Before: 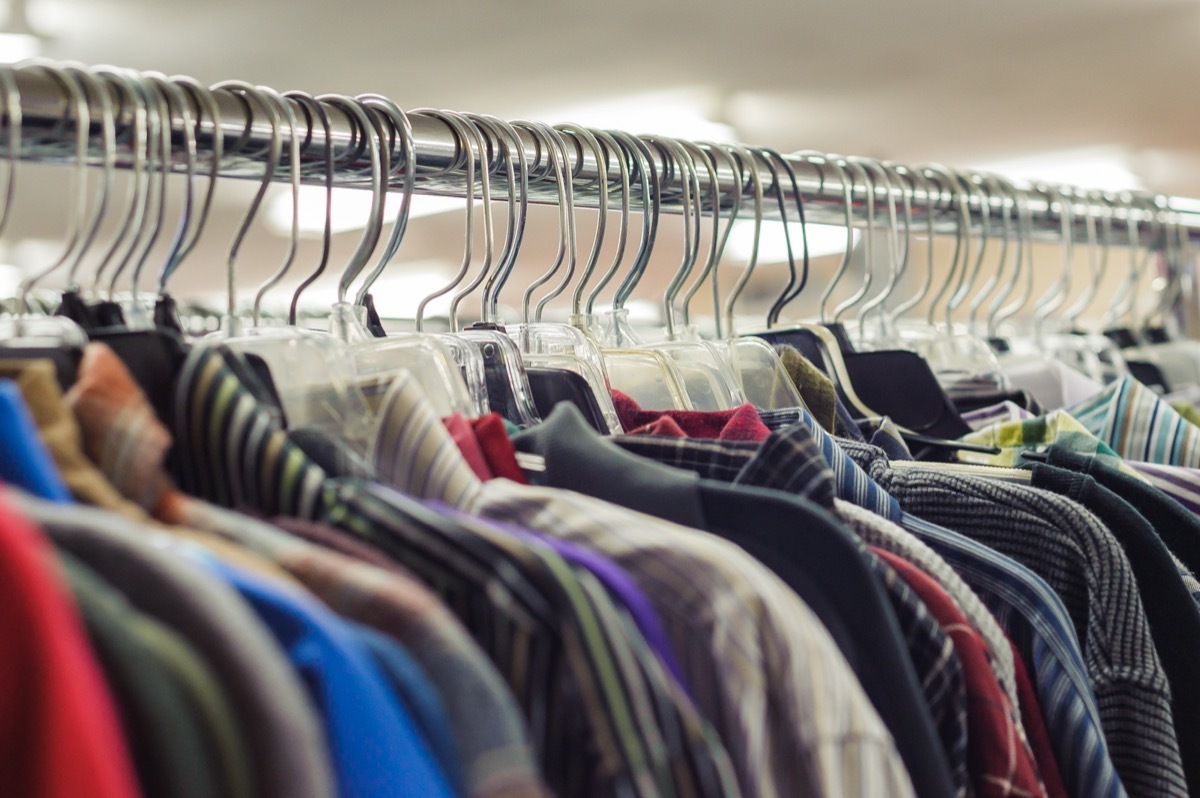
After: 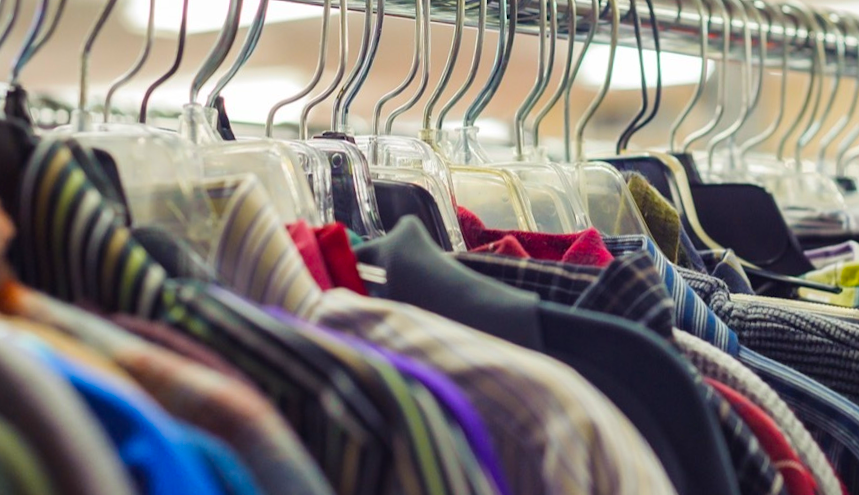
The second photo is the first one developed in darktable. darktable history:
crop and rotate: angle -3.37°, left 9.79%, top 20.73%, right 12.42%, bottom 11.82%
color balance rgb: linear chroma grading › global chroma 15%, perceptual saturation grading › global saturation 30%
